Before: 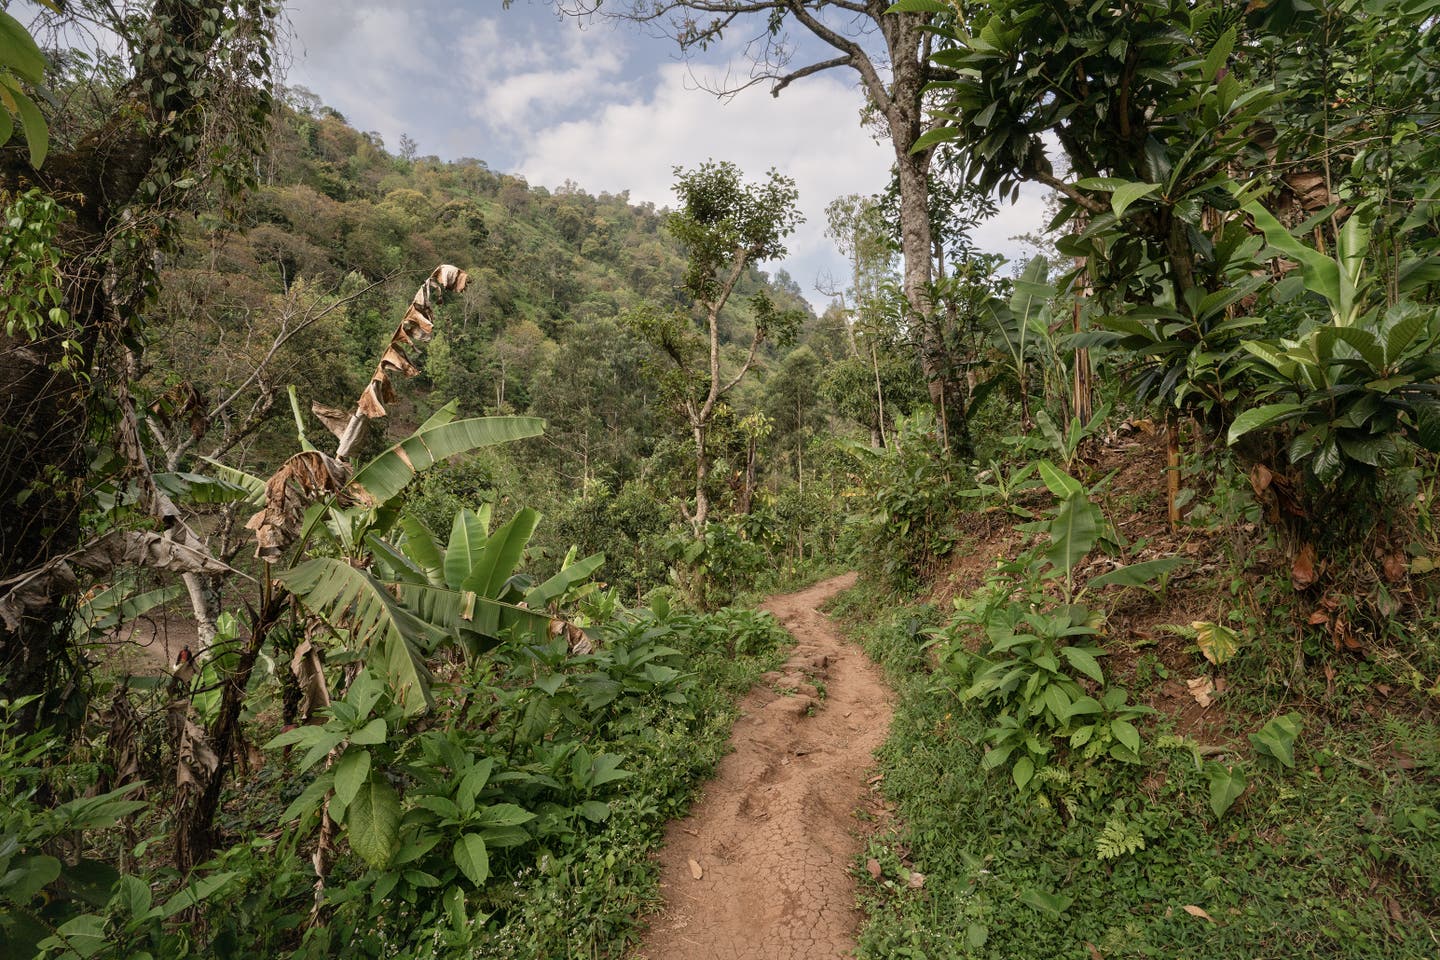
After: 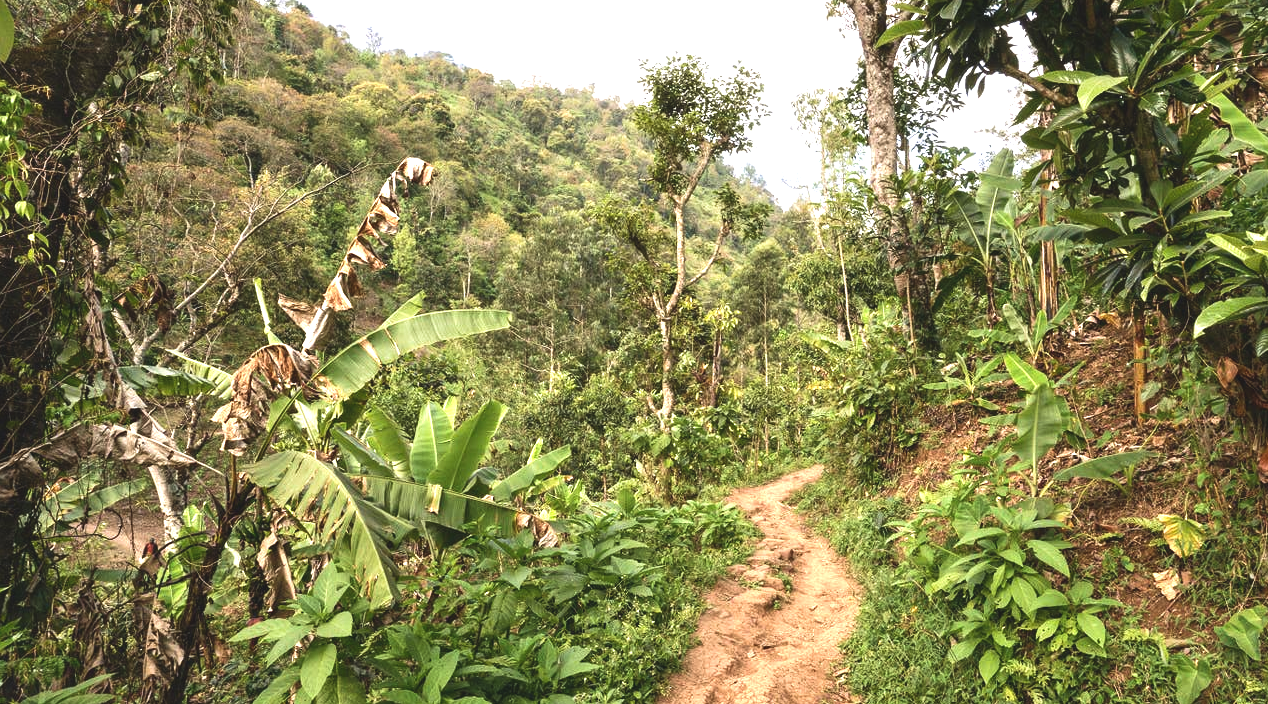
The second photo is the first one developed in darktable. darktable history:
velvia: strength 15%
crop and rotate: left 2.369%, top 11.191%, right 9.544%, bottom 15.374%
color balance rgb: global offset › luminance 0.709%, linear chroma grading › shadows -6.666%, linear chroma grading › highlights -8.11%, linear chroma grading › global chroma -10.154%, linear chroma grading › mid-tones -8.43%, perceptual saturation grading › global saturation 30.845%, perceptual brilliance grading › global brilliance 30.426%, perceptual brilliance grading › highlights 12.283%, perceptual brilliance grading › mid-tones 24.159%, global vibrance 9.499%
